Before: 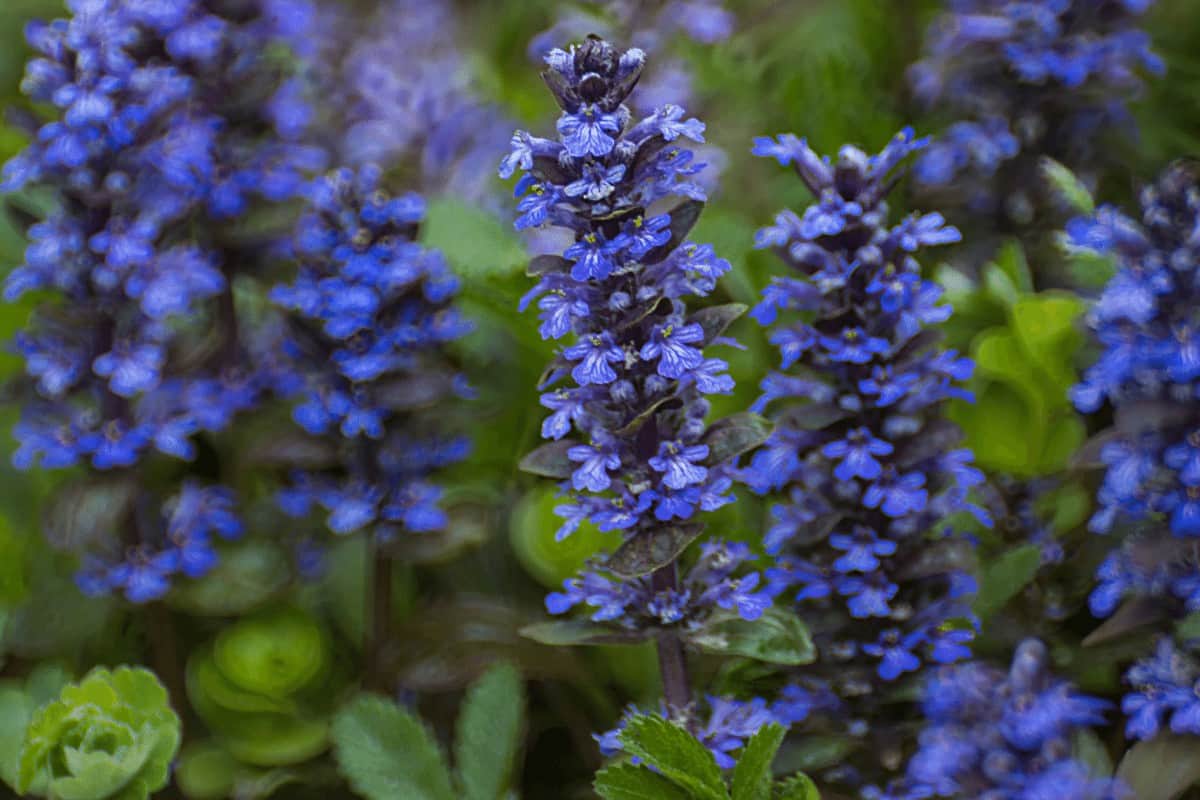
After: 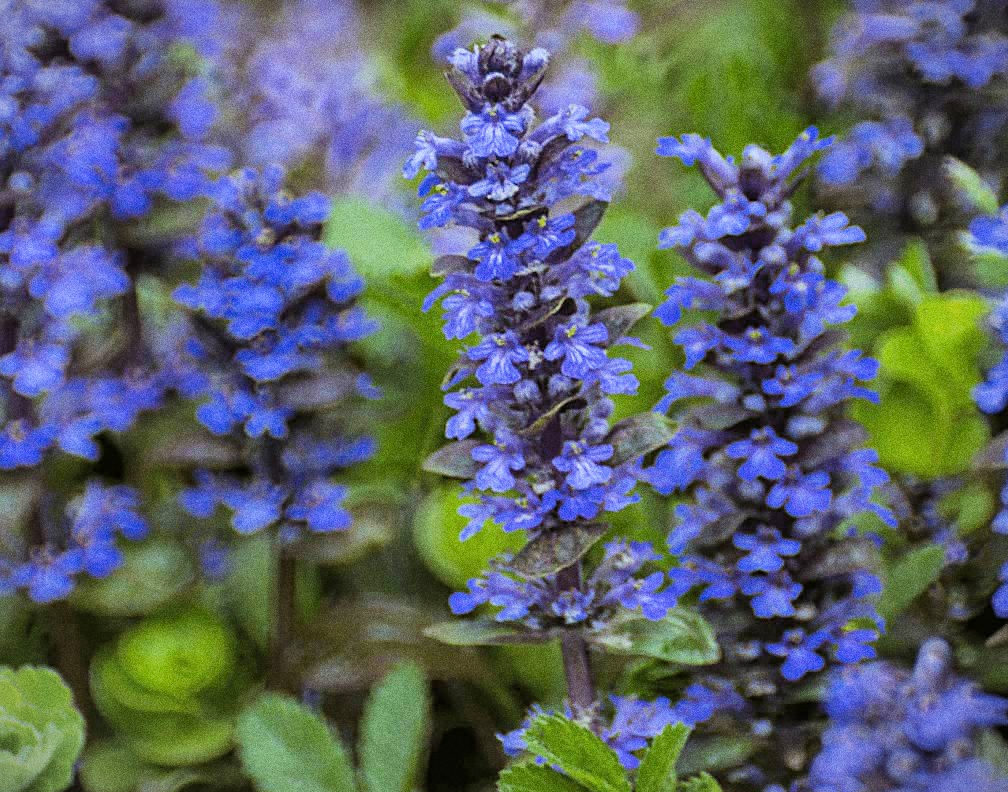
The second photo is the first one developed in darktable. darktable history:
grain: coarseness 0.09 ISO, strength 40%
exposure: black level correction 0, exposure 1 EV, compensate exposure bias true, compensate highlight preservation false
crop: left 8.026%, right 7.374%
local contrast: mode bilateral grid, contrast 10, coarseness 25, detail 115%, midtone range 0.2
filmic rgb: black relative exposure -7.65 EV, white relative exposure 4.56 EV, hardness 3.61, color science v6 (2022)
shadows and highlights: shadows 37.27, highlights -28.18, soften with gaussian
vignetting: fall-off start 100%, fall-off radius 64.94%, automatic ratio true, unbound false
